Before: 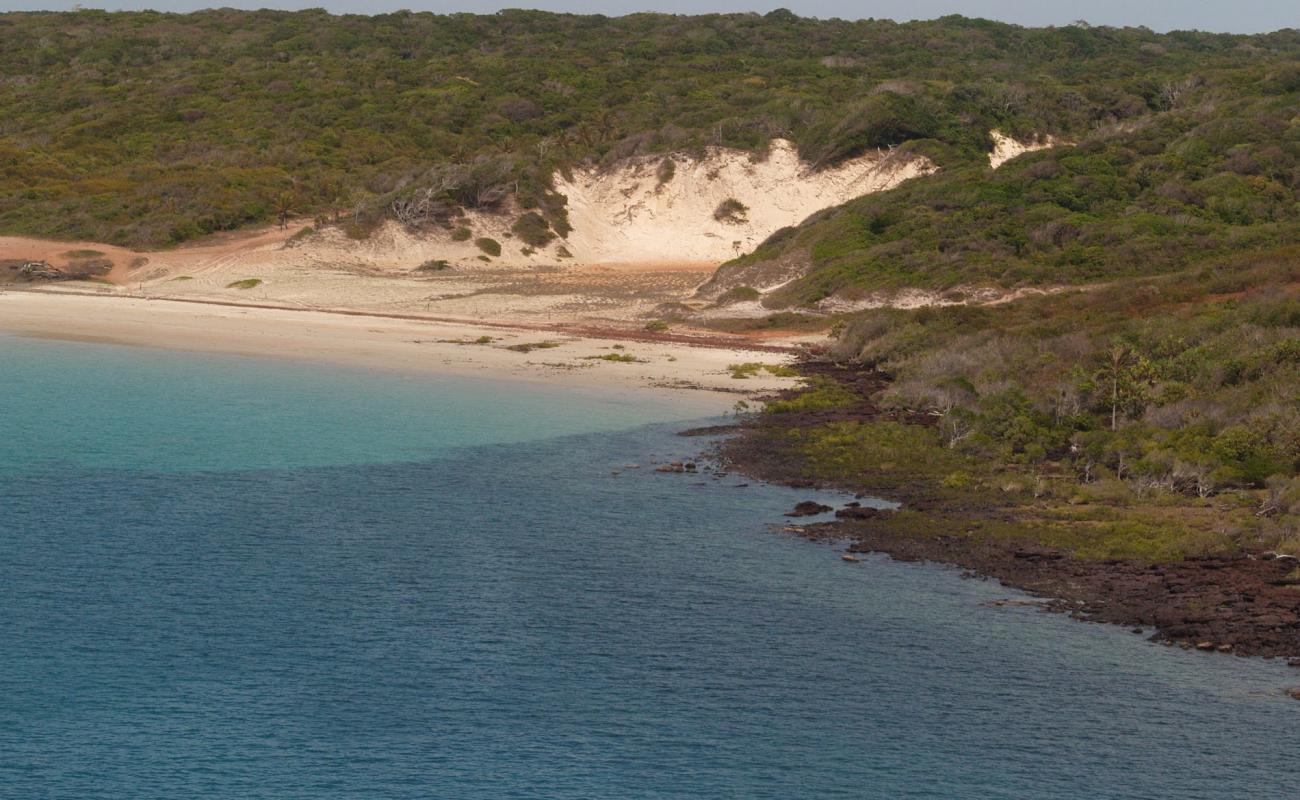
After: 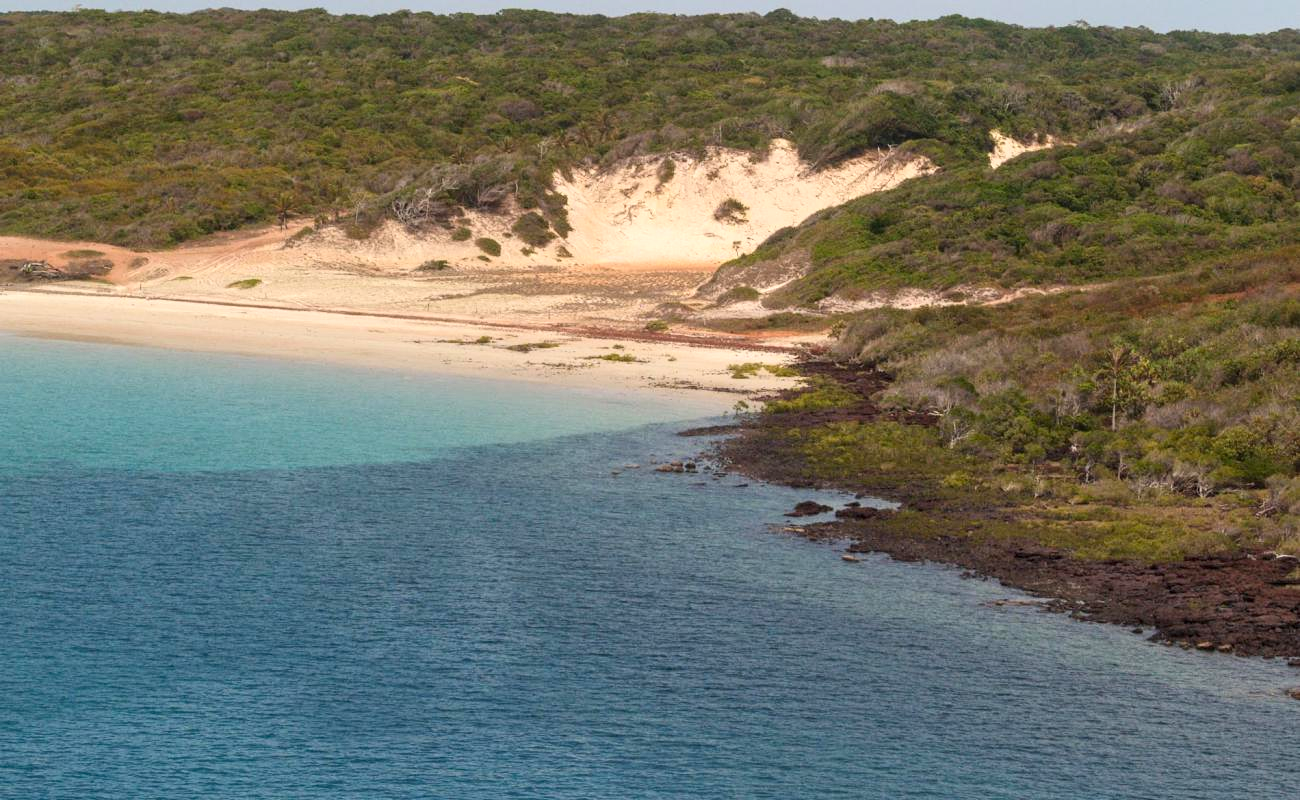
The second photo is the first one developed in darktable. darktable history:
contrast brightness saturation: contrast 0.2, brightness 0.168, saturation 0.224
local contrast: on, module defaults
